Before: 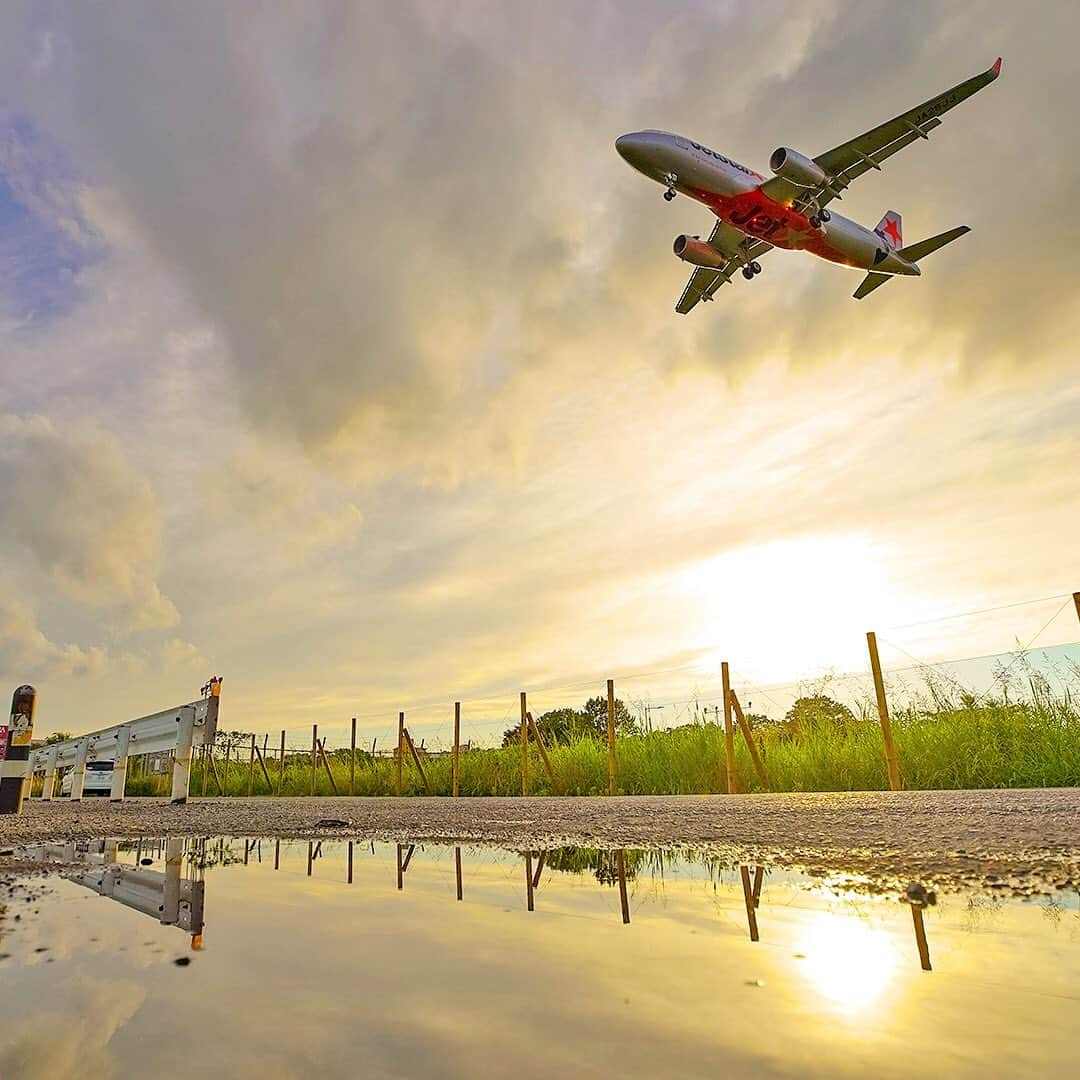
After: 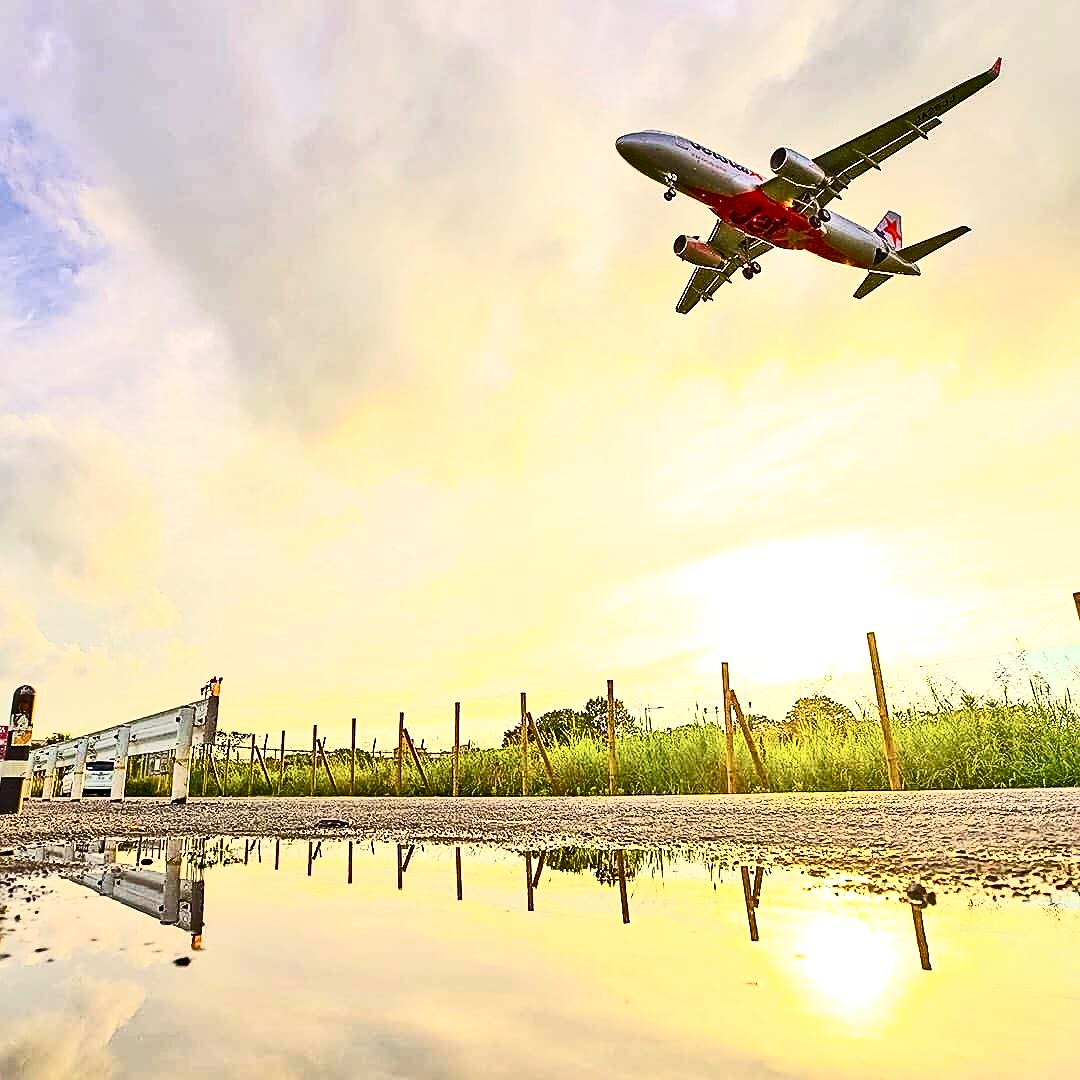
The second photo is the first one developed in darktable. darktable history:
contrast brightness saturation: contrast 0.62, brightness 0.34, saturation 0.14
sharpen: on, module defaults
